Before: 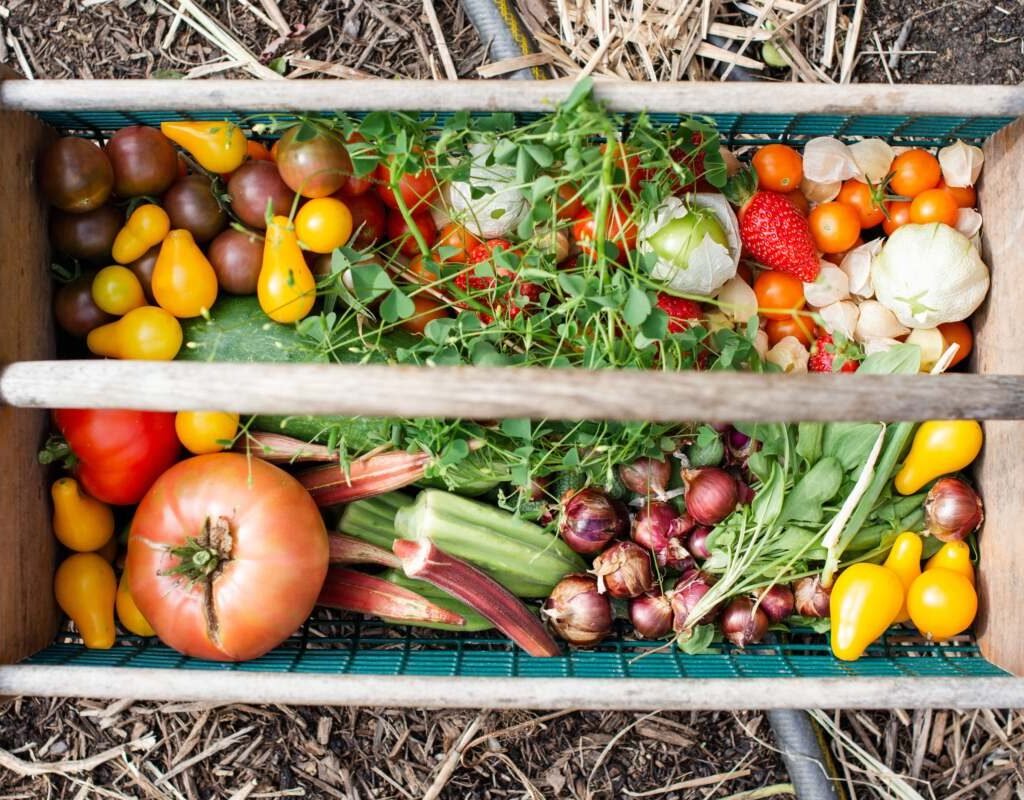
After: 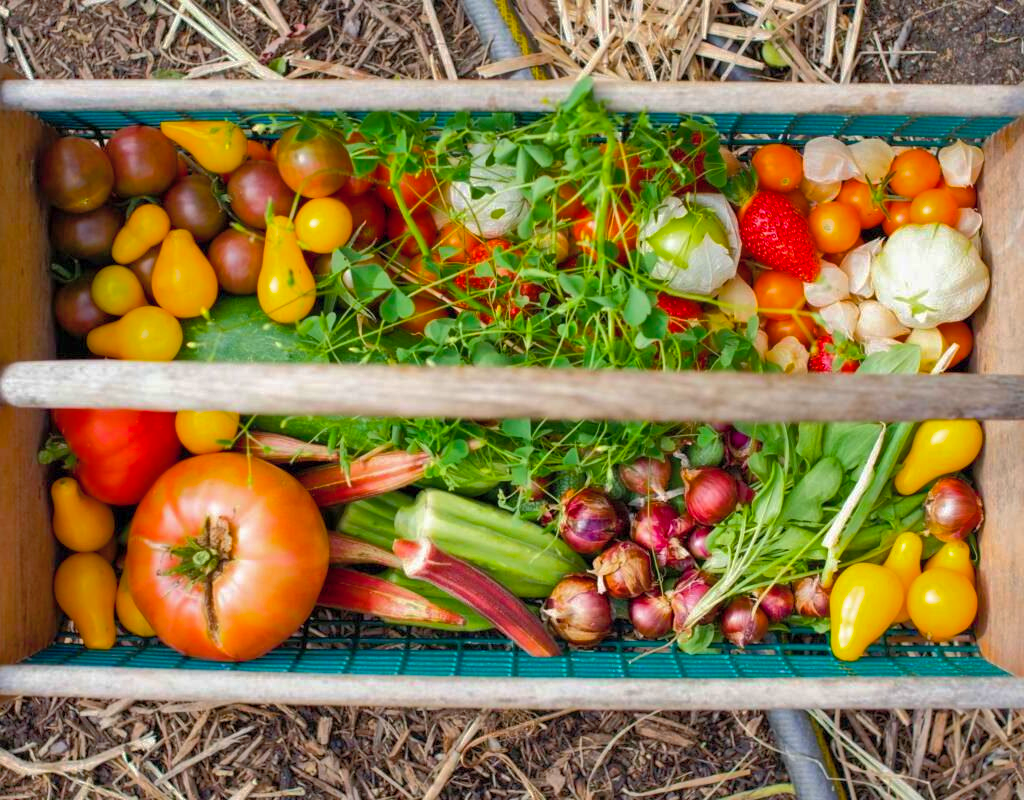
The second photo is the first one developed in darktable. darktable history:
shadows and highlights: shadows 60, highlights -60
color balance rgb: perceptual saturation grading › global saturation 30%, global vibrance 30%
